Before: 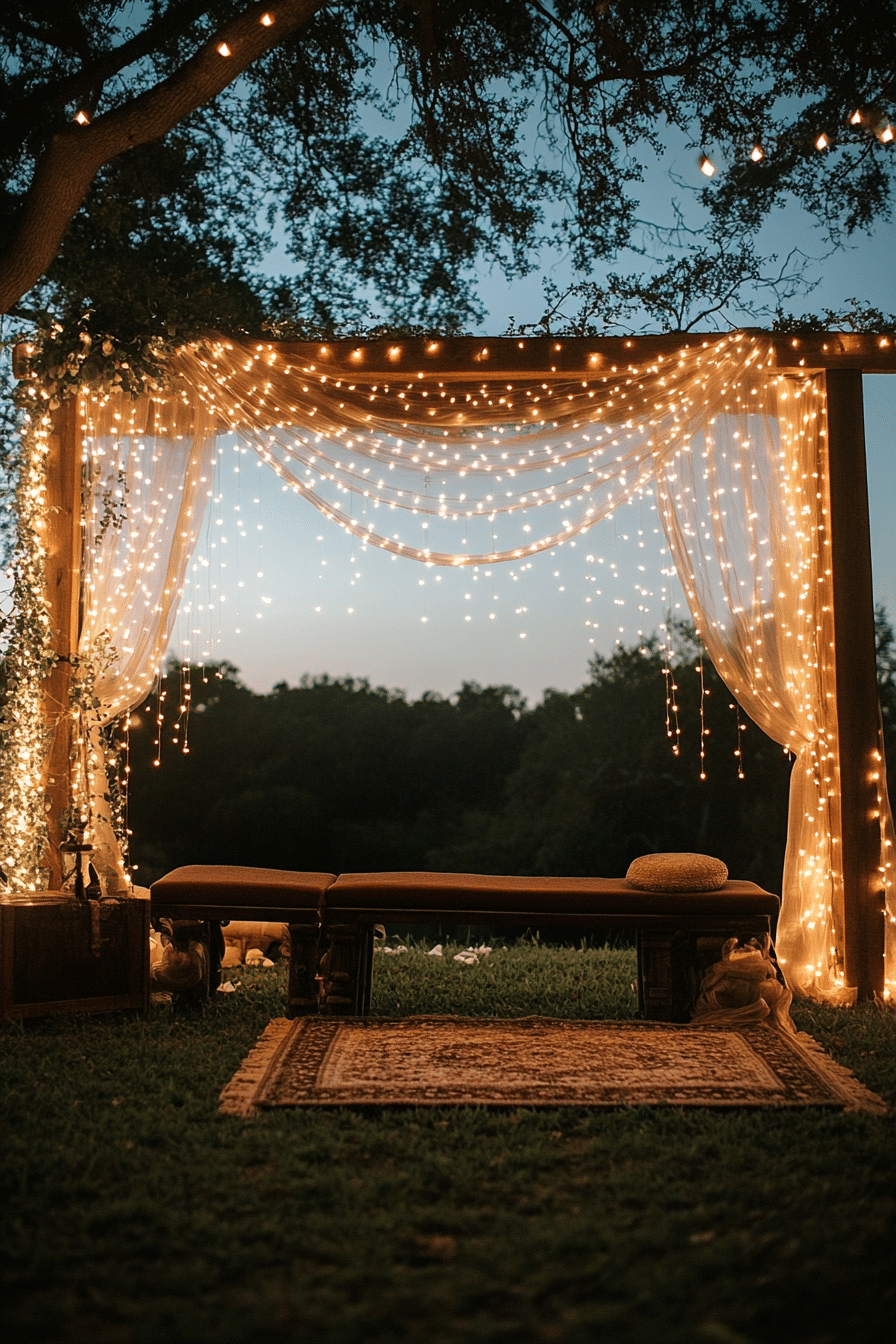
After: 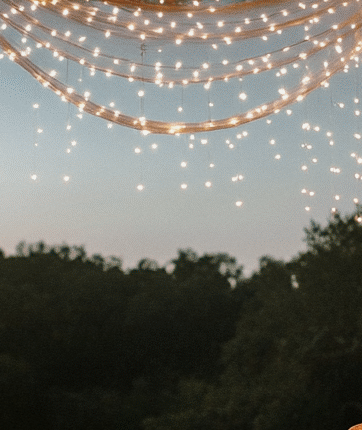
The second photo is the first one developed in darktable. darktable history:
grain: coarseness 14.57 ISO, strength 8.8%
shadows and highlights: white point adjustment -3.64, highlights -63.34, highlights color adjustment 42%, soften with gaussian
crop: left 31.751%, top 32.172%, right 27.8%, bottom 35.83%
